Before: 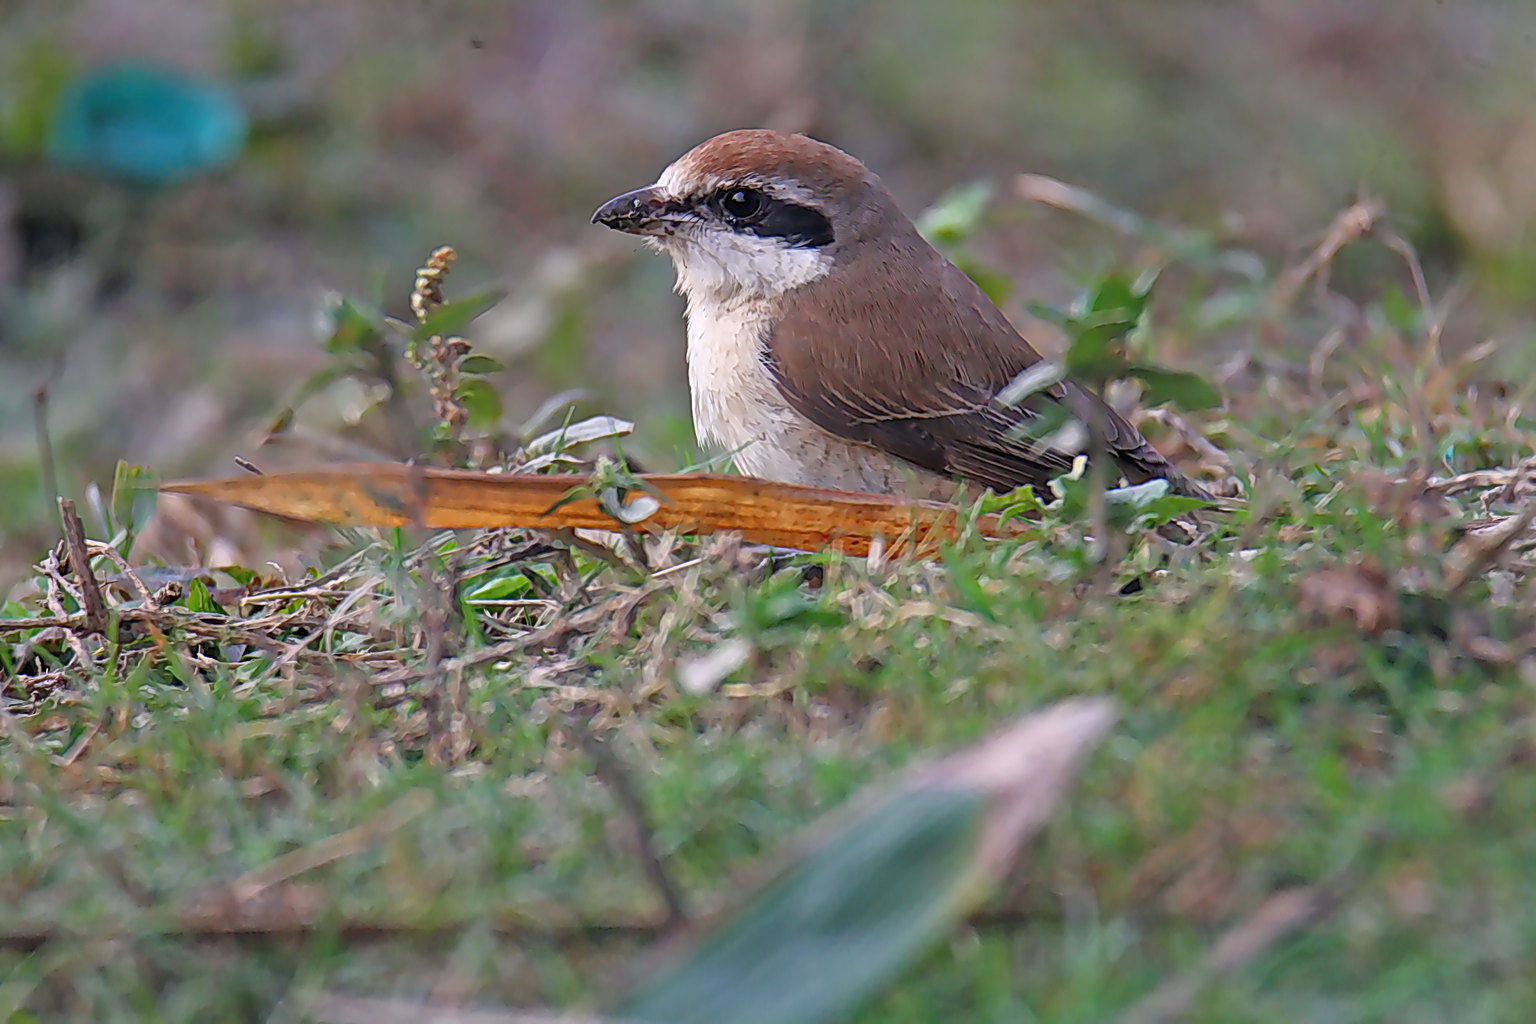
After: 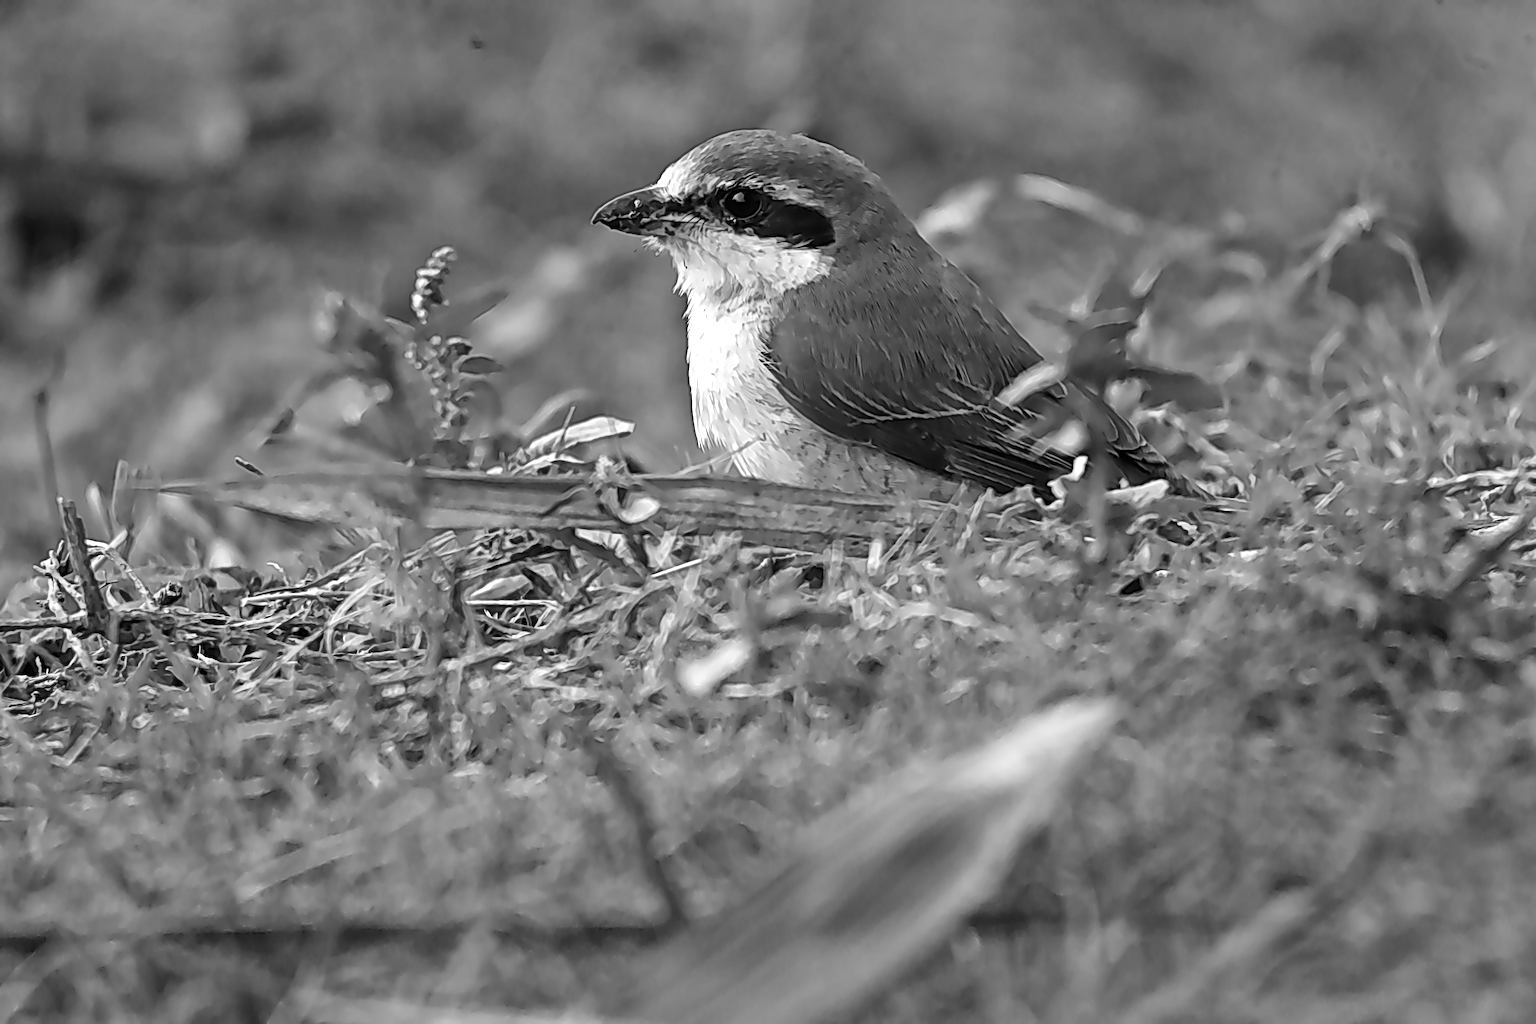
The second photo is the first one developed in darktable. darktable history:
tone equalizer: -8 EV -0.75 EV, -7 EV -0.7 EV, -6 EV -0.6 EV, -5 EV -0.4 EV, -3 EV 0.4 EV, -2 EV 0.6 EV, -1 EV 0.7 EV, +0 EV 0.75 EV, edges refinement/feathering 500, mask exposure compensation -1.57 EV, preserve details no
monochrome: a -92.57, b 58.91
